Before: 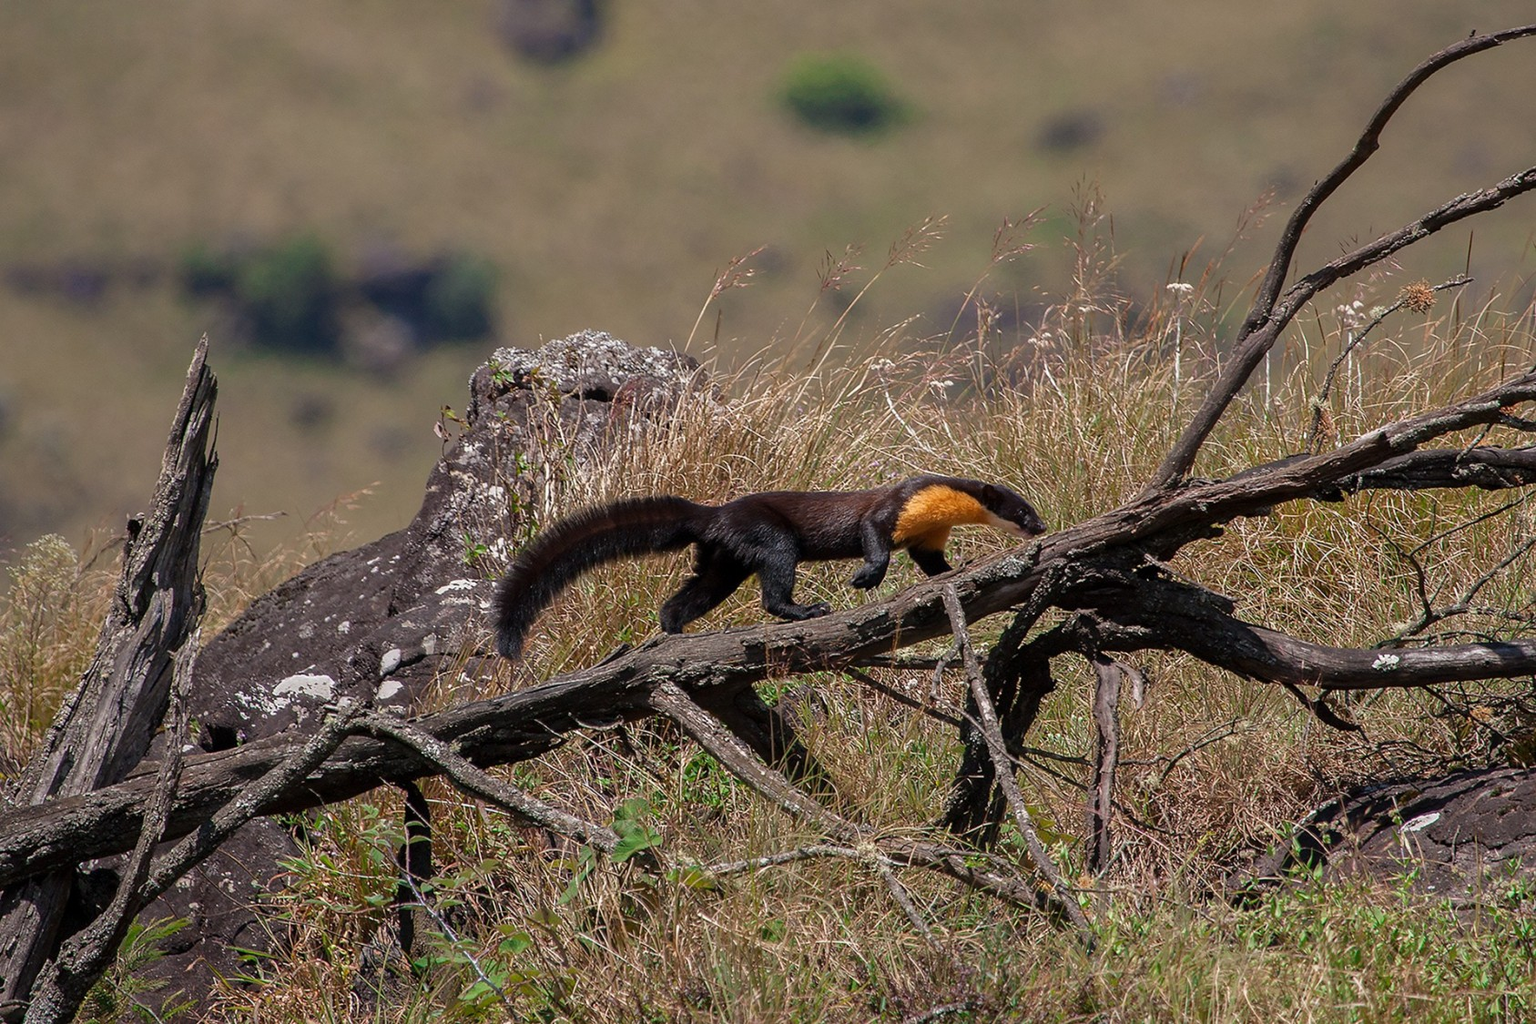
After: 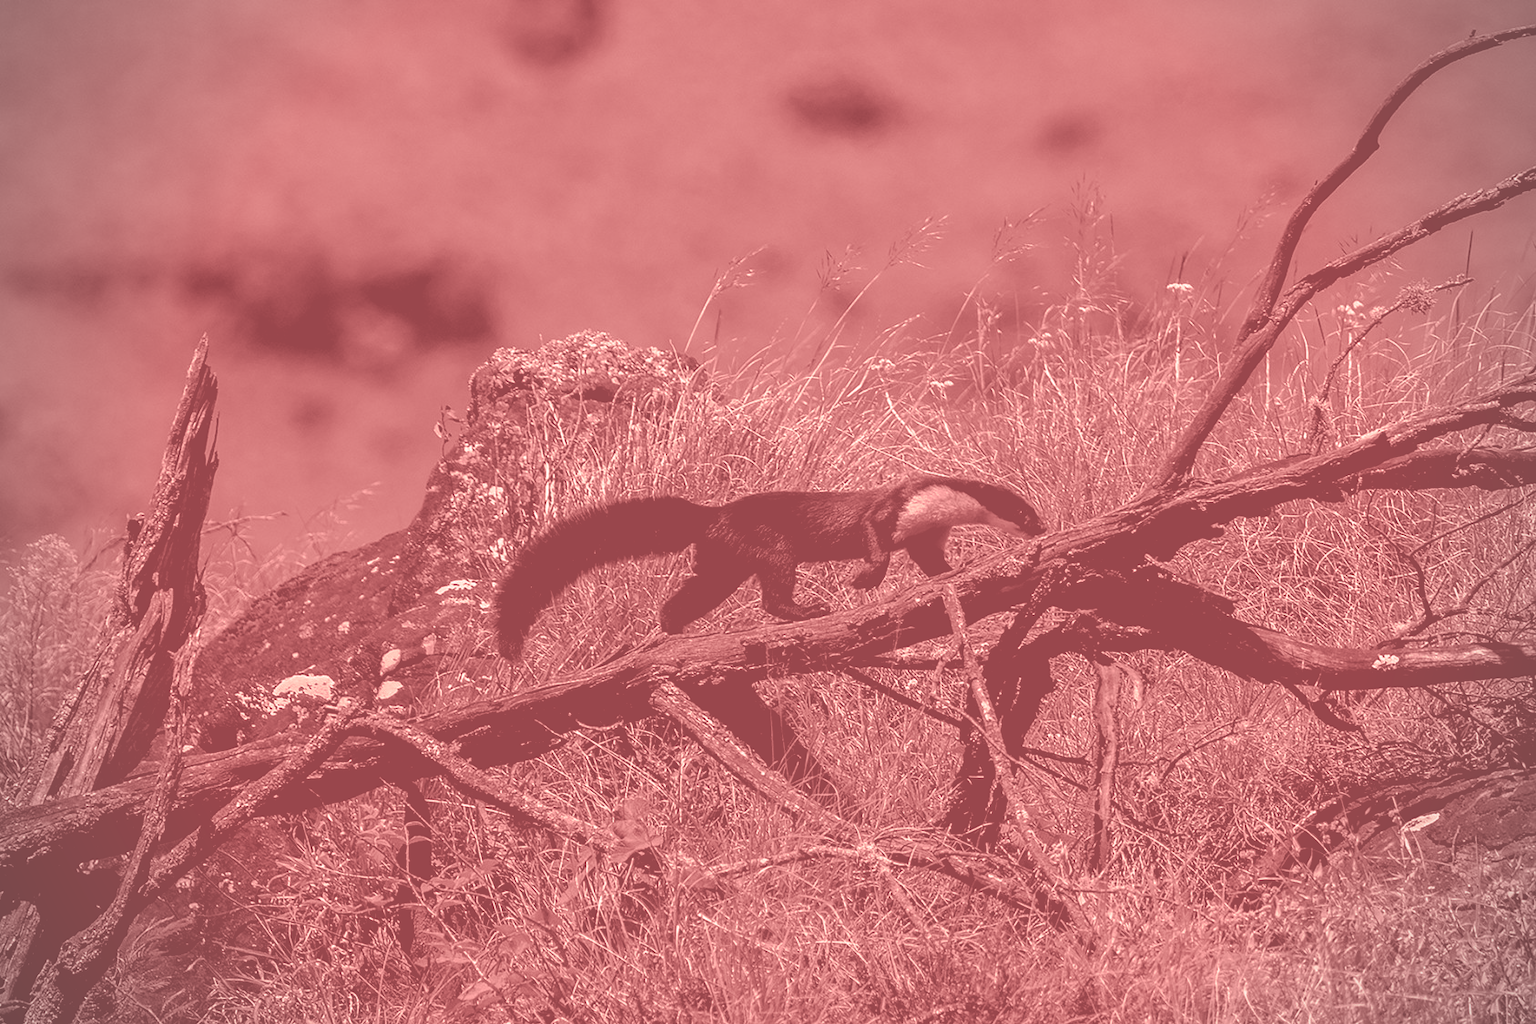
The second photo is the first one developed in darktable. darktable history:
vignetting: fall-off radius 45%, brightness -0.33
split-toning: compress 20%
colorize: on, module defaults | blend: blend mode normal, opacity 25%; mask: uniform (no mask)
levels: levels [0.182, 0.542, 0.902]
